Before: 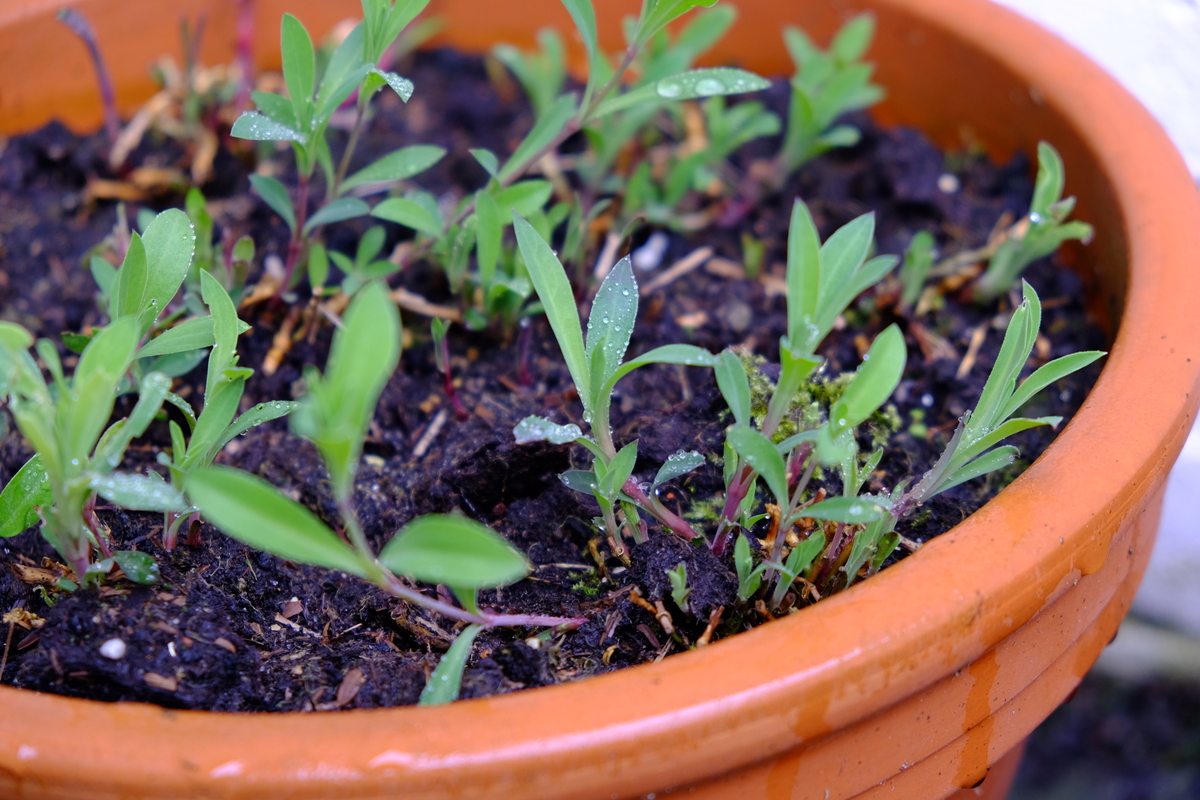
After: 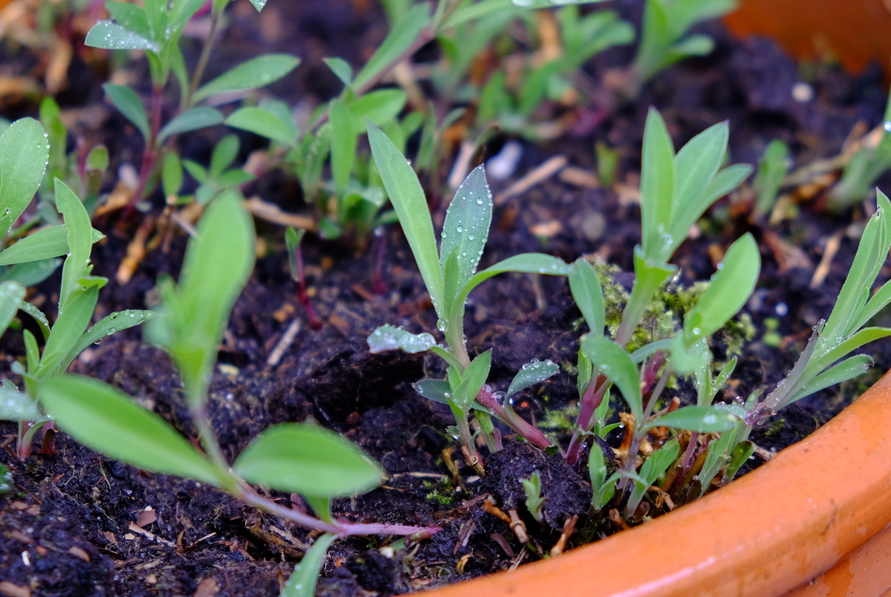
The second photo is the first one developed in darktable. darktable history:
crop and rotate: left 12.22%, top 11.485%, right 13.465%, bottom 13.814%
